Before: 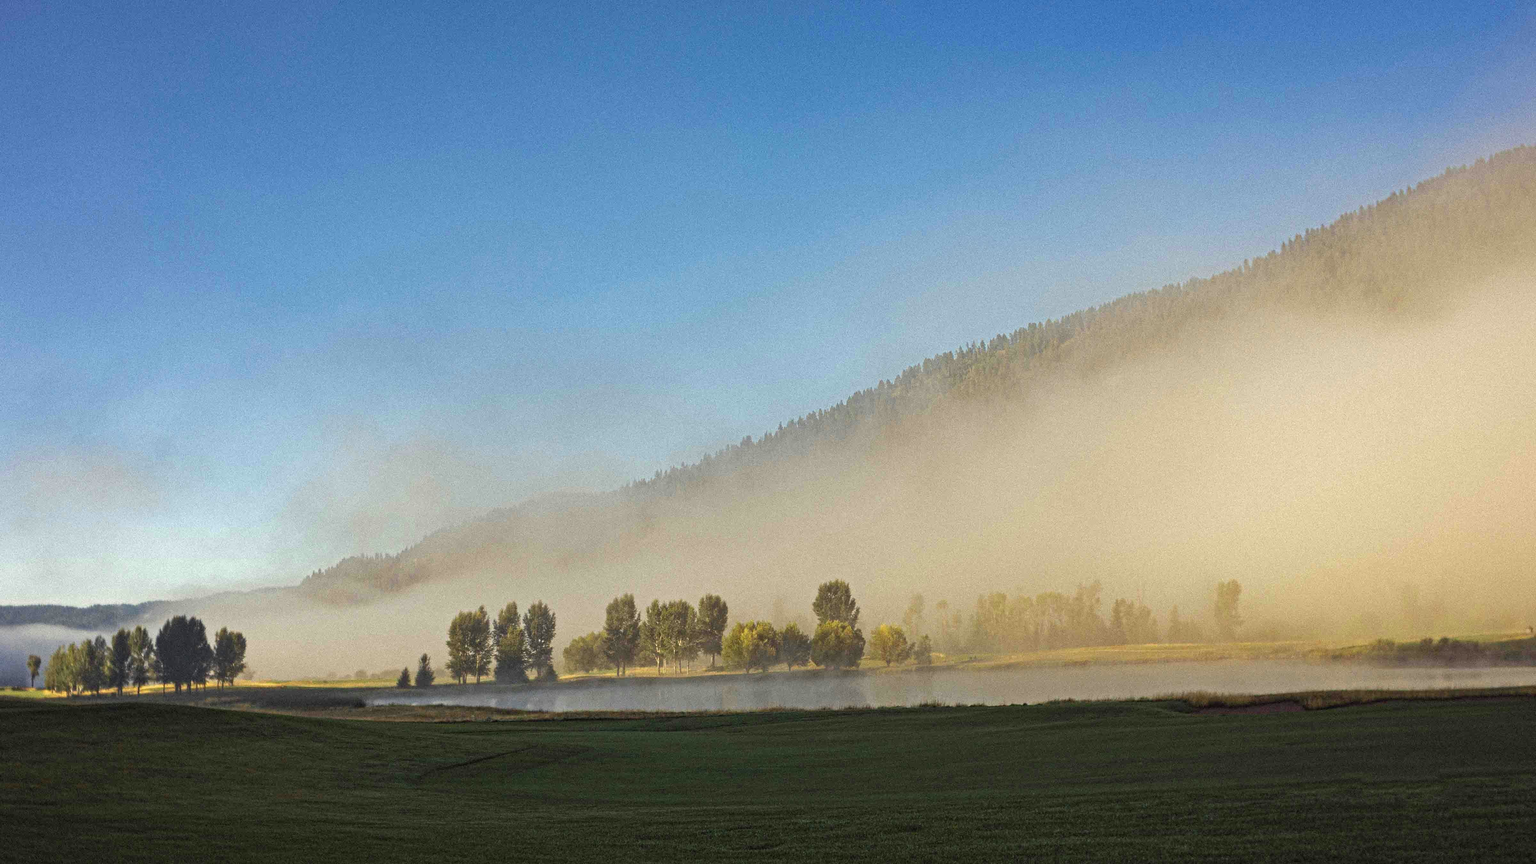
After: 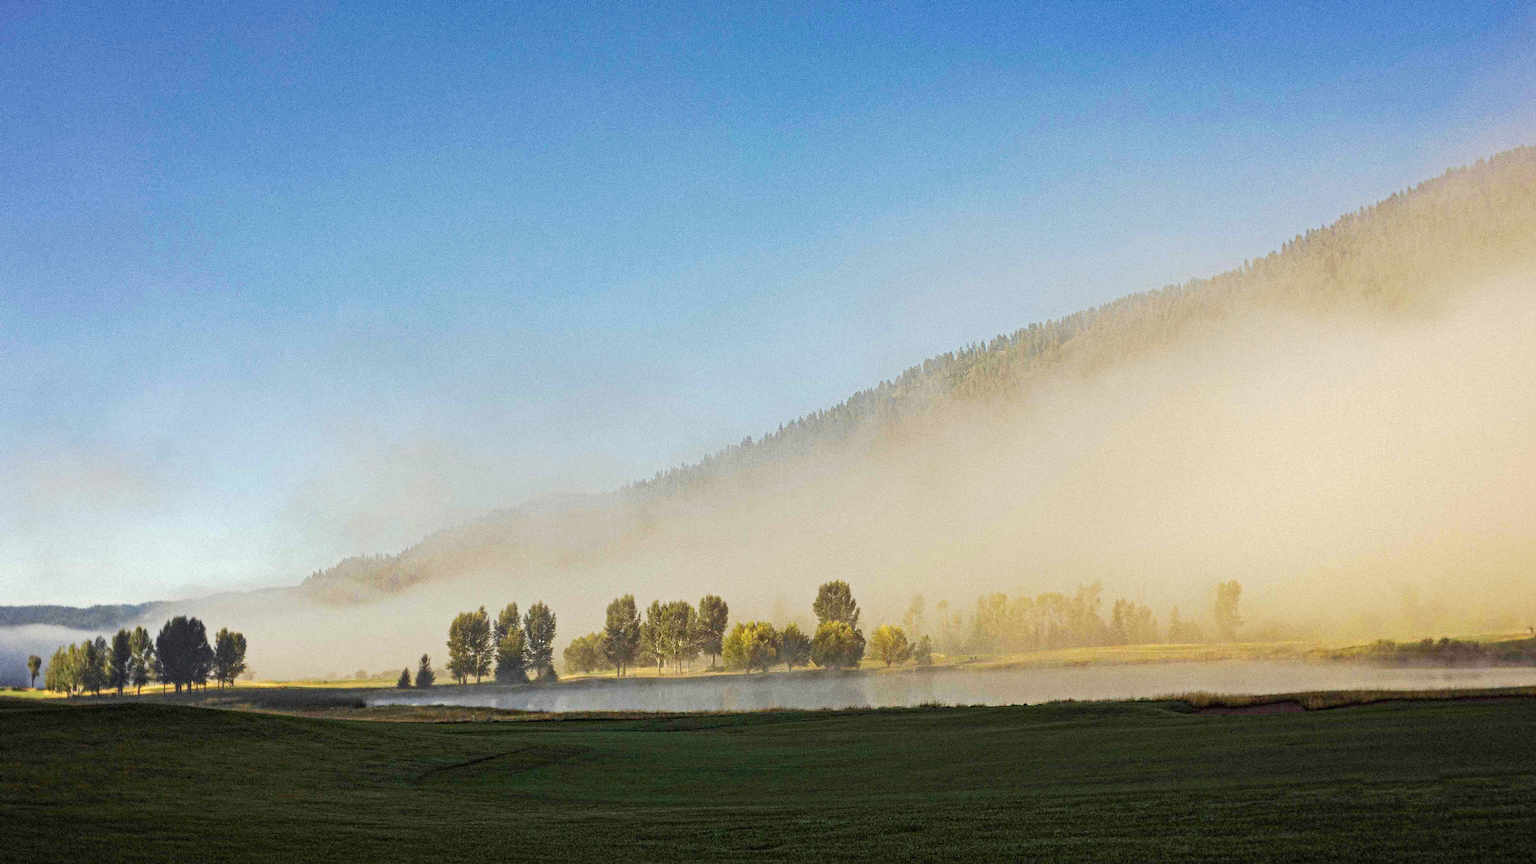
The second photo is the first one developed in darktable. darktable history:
tone curve: curves: ch0 [(0, 0.013) (0.054, 0.018) (0.205, 0.191) (0.289, 0.292) (0.39, 0.424) (0.493, 0.551) (0.666, 0.743) (0.795, 0.841) (1, 0.998)]; ch1 [(0, 0) (0.385, 0.343) (0.439, 0.415) (0.494, 0.495) (0.501, 0.501) (0.51, 0.509) (0.548, 0.554) (0.586, 0.601) (0.66, 0.687) (0.783, 0.804) (1, 1)]; ch2 [(0, 0) (0.304, 0.31) (0.403, 0.399) (0.441, 0.428) (0.47, 0.469) (0.498, 0.496) (0.524, 0.538) (0.566, 0.579) (0.633, 0.665) (0.7, 0.711) (1, 1)], preserve colors none
exposure: black level correction 0, compensate highlight preservation false
